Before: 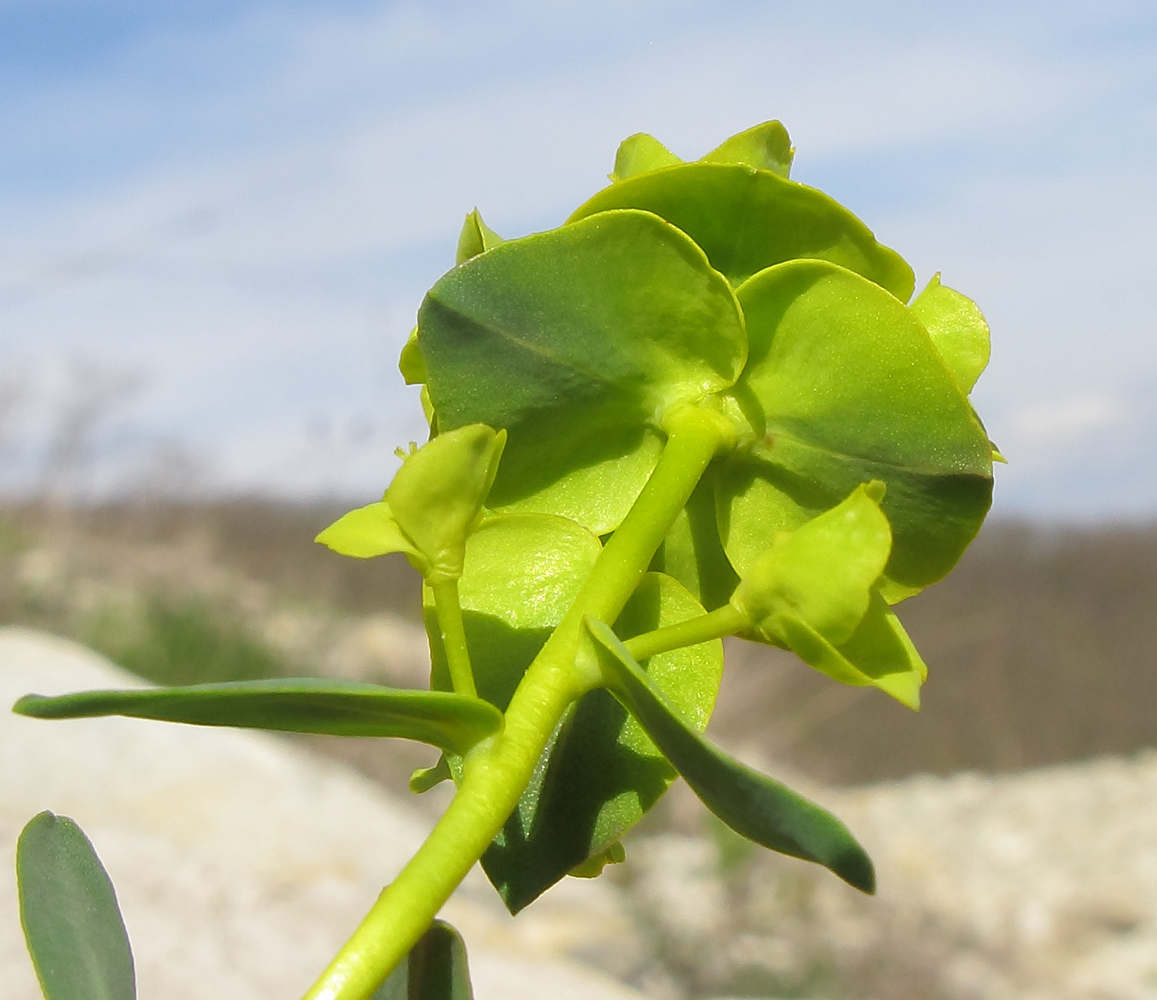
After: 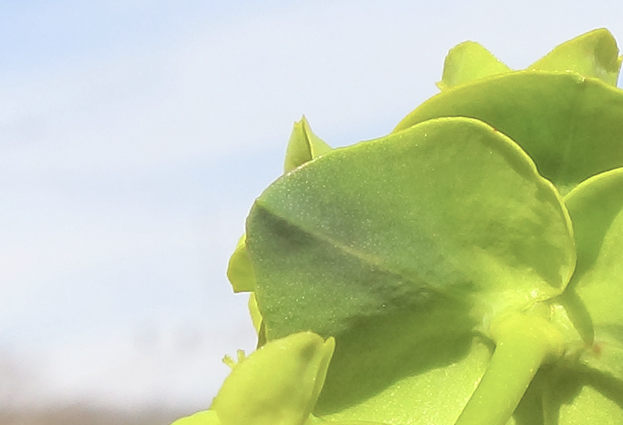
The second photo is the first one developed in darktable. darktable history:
local contrast: highlights 45%, shadows 3%, detail 100%
contrast brightness saturation: contrast 0.138, brightness 0.216
exposure: black level correction 0.007, exposure 0.155 EV, compensate exposure bias true, compensate highlight preservation false
color balance rgb: power › luminance -3.936%, power › chroma 0.567%, power › hue 40.35°, linear chroma grading › global chroma -15.726%, perceptual saturation grading › global saturation 0.529%
crop: left 14.948%, top 9.213%, right 31.195%, bottom 48.188%
